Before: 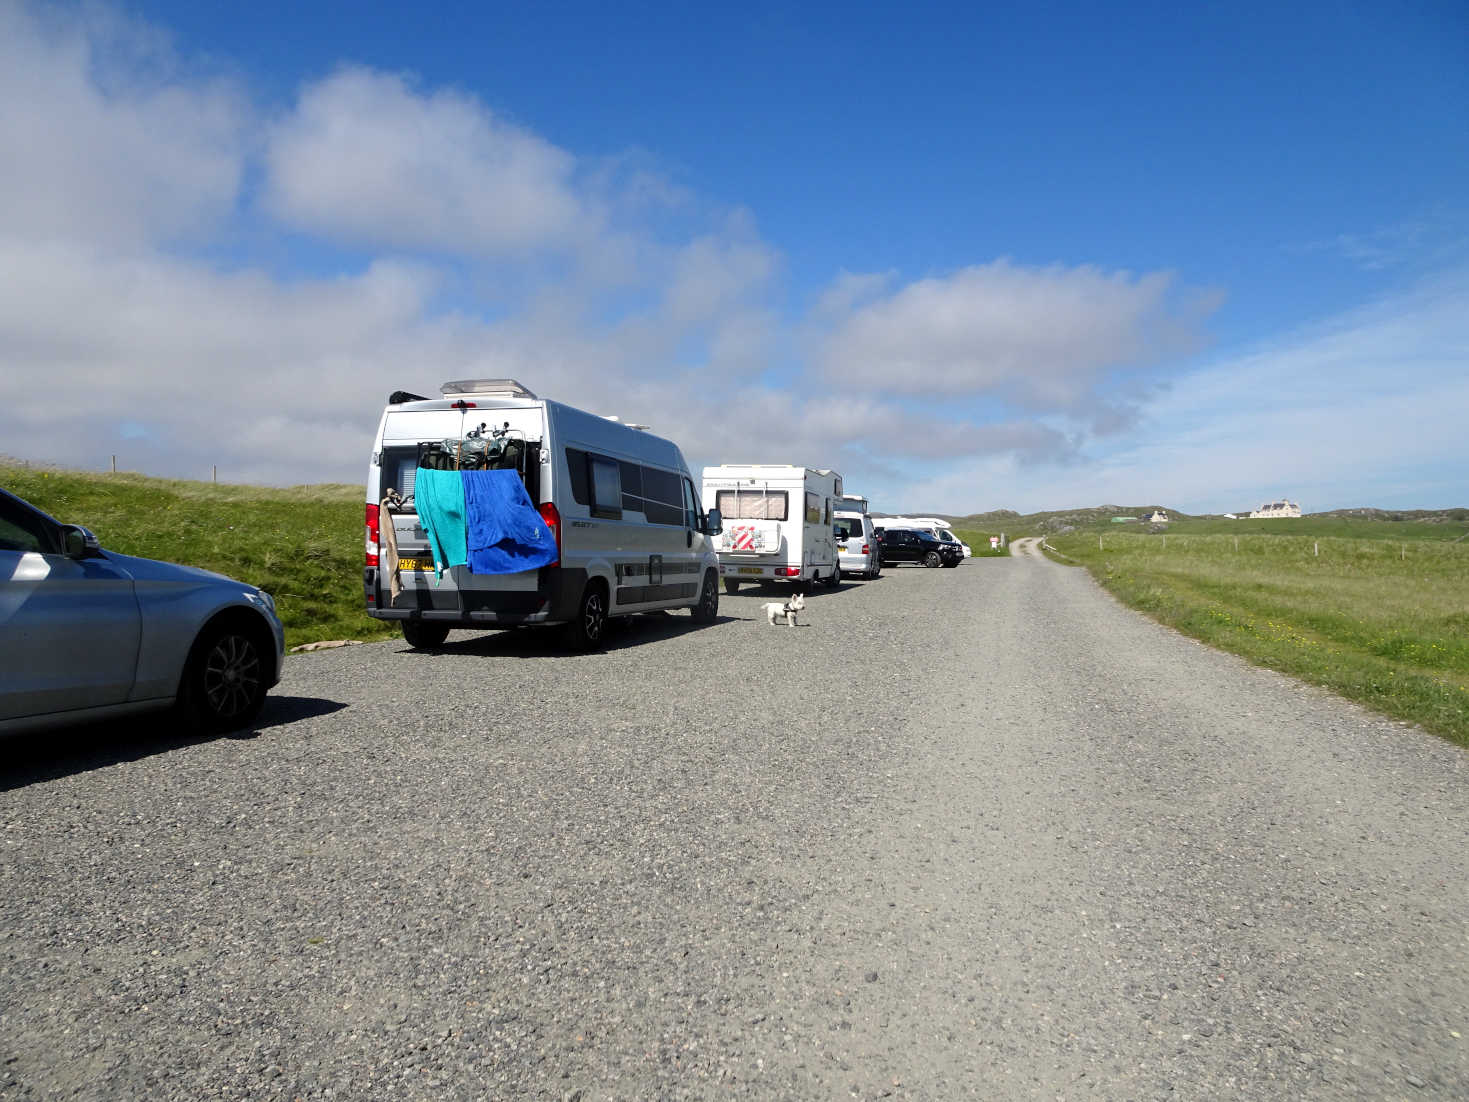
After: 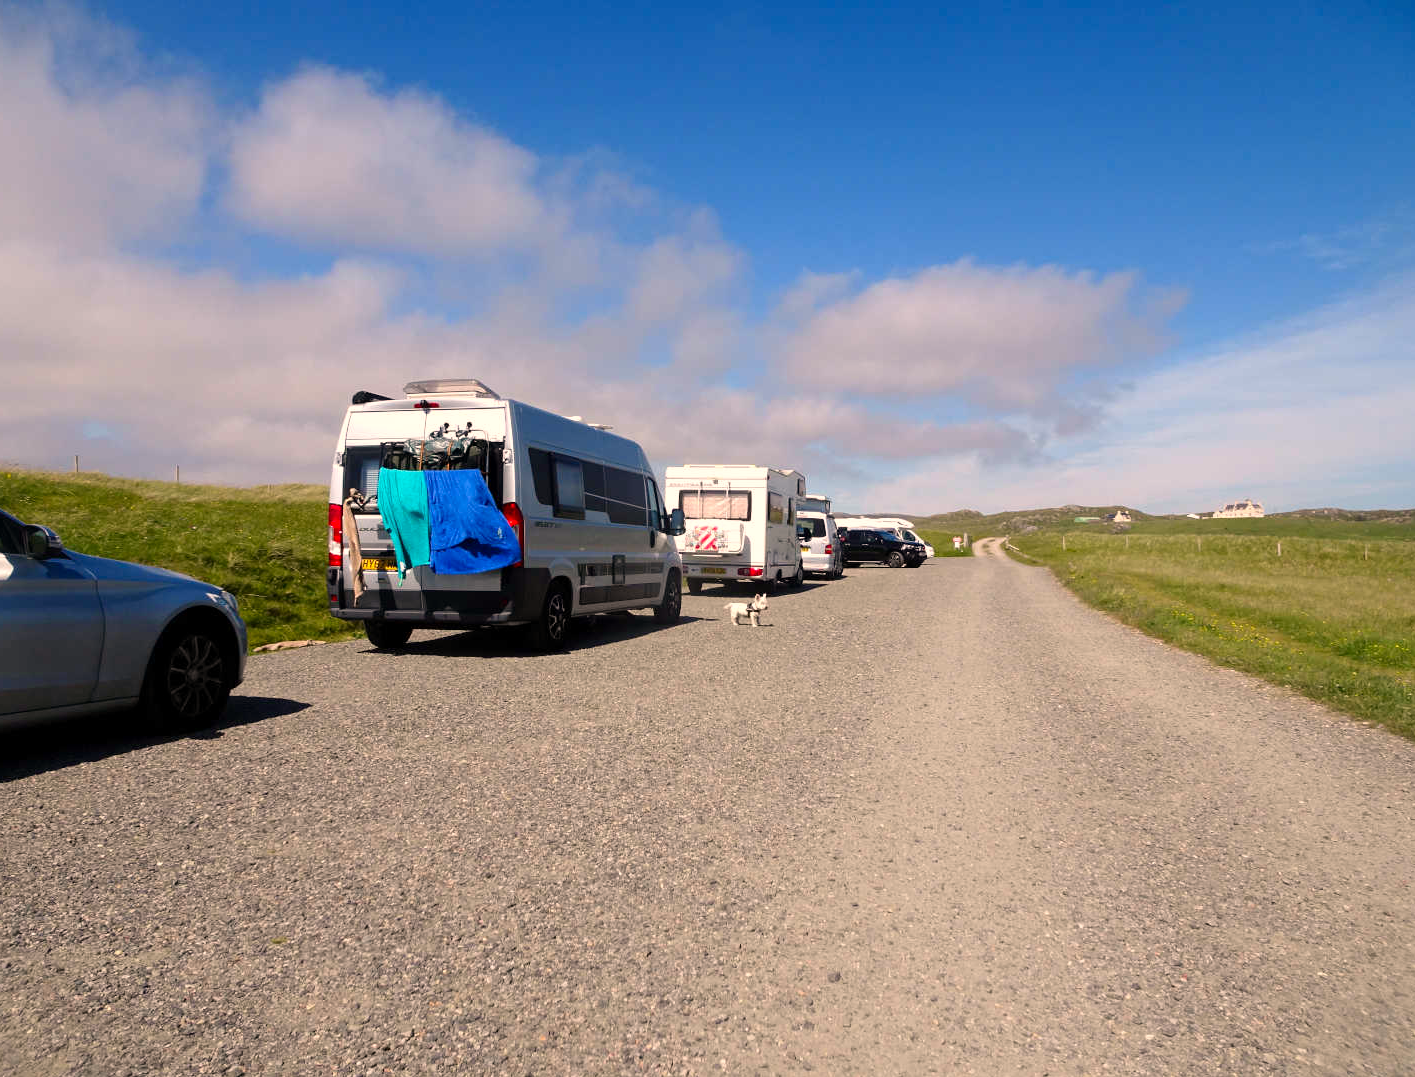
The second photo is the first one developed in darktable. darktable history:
crop and rotate: left 2.536%, right 1.107%, bottom 2.246%
contrast brightness saturation: contrast 0.04, saturation 0.16
white balance: red 1.127, blue 0.943
